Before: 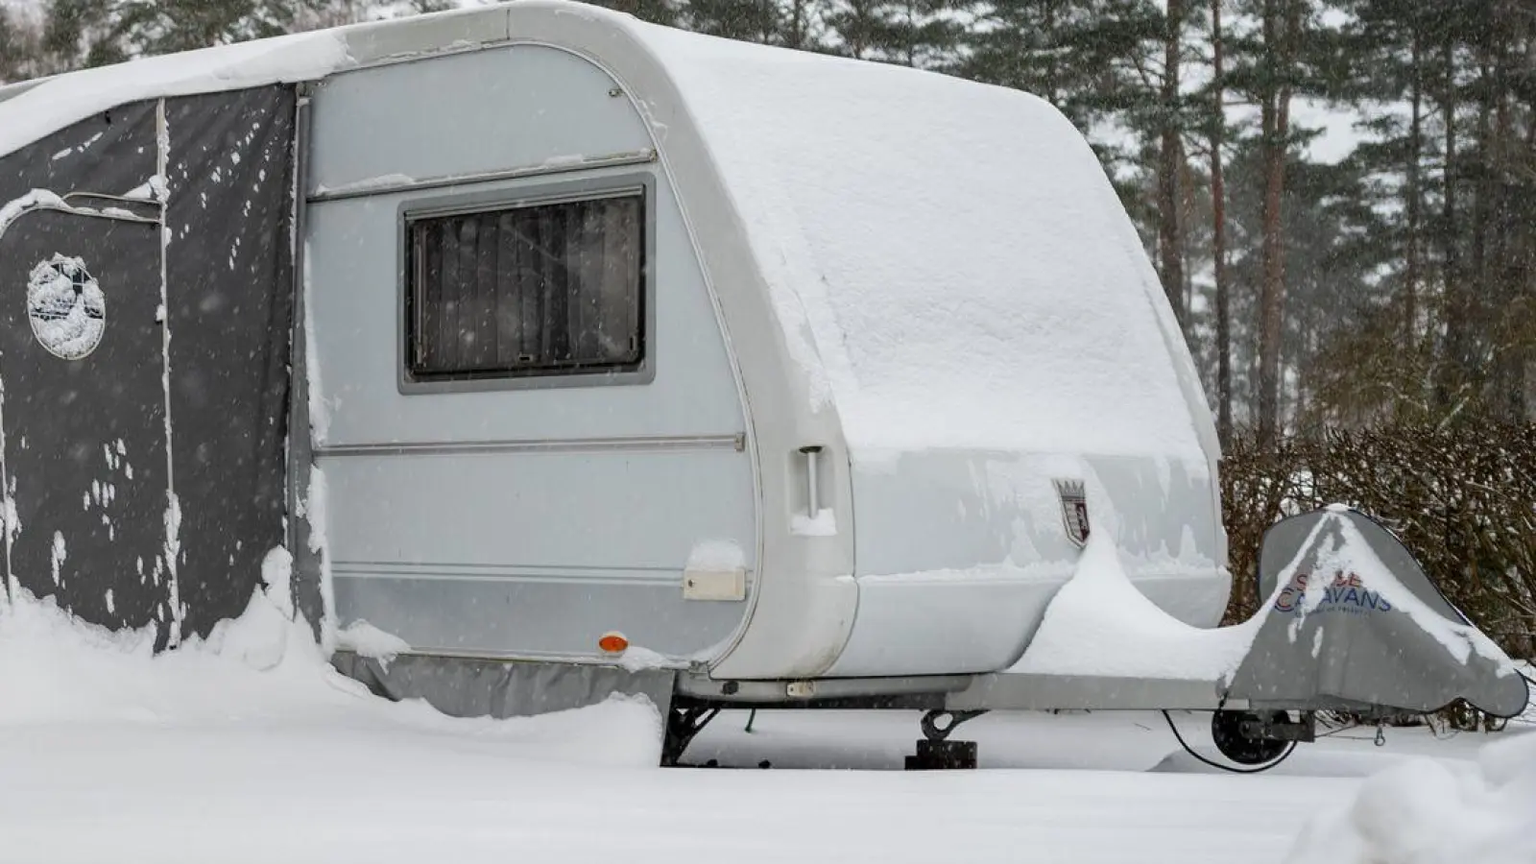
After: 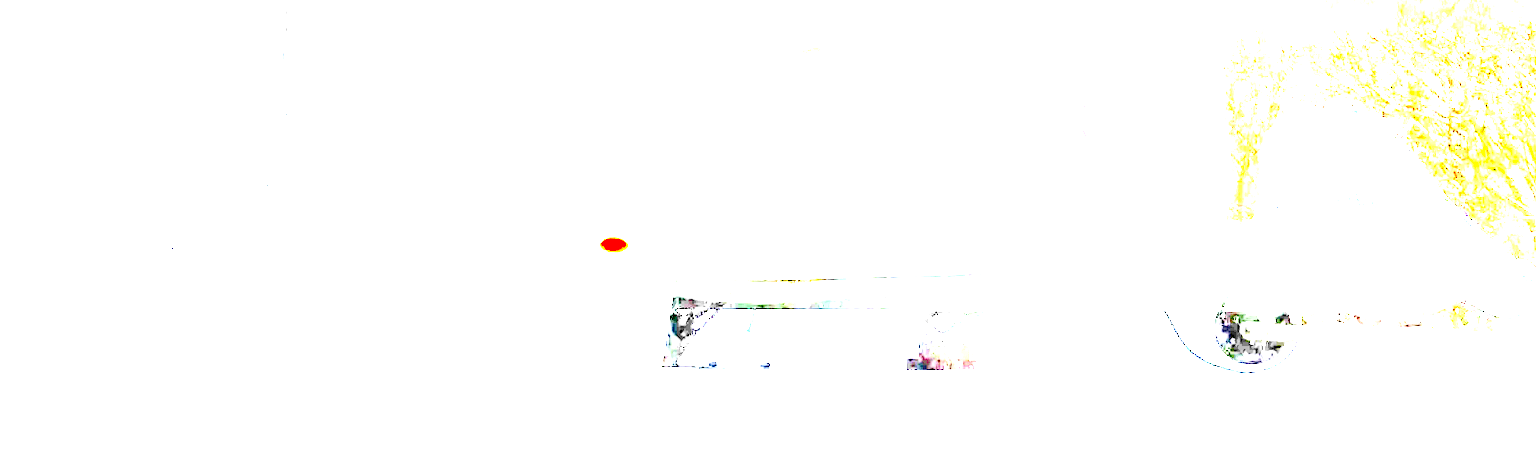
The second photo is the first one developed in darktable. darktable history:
crop and rotate: top 46.241%, right 0.117%
contrast brightness saturation: contrast 0.325, brightness -0.067, saturation 0.168
exposure: exposure 7.985 EV, compensate highlight preservation false
tone equalizer: -8 EV -0.58 EV, edges refinement/feathering 500, mask exposure compensation -1.57 EV, preserve details no
